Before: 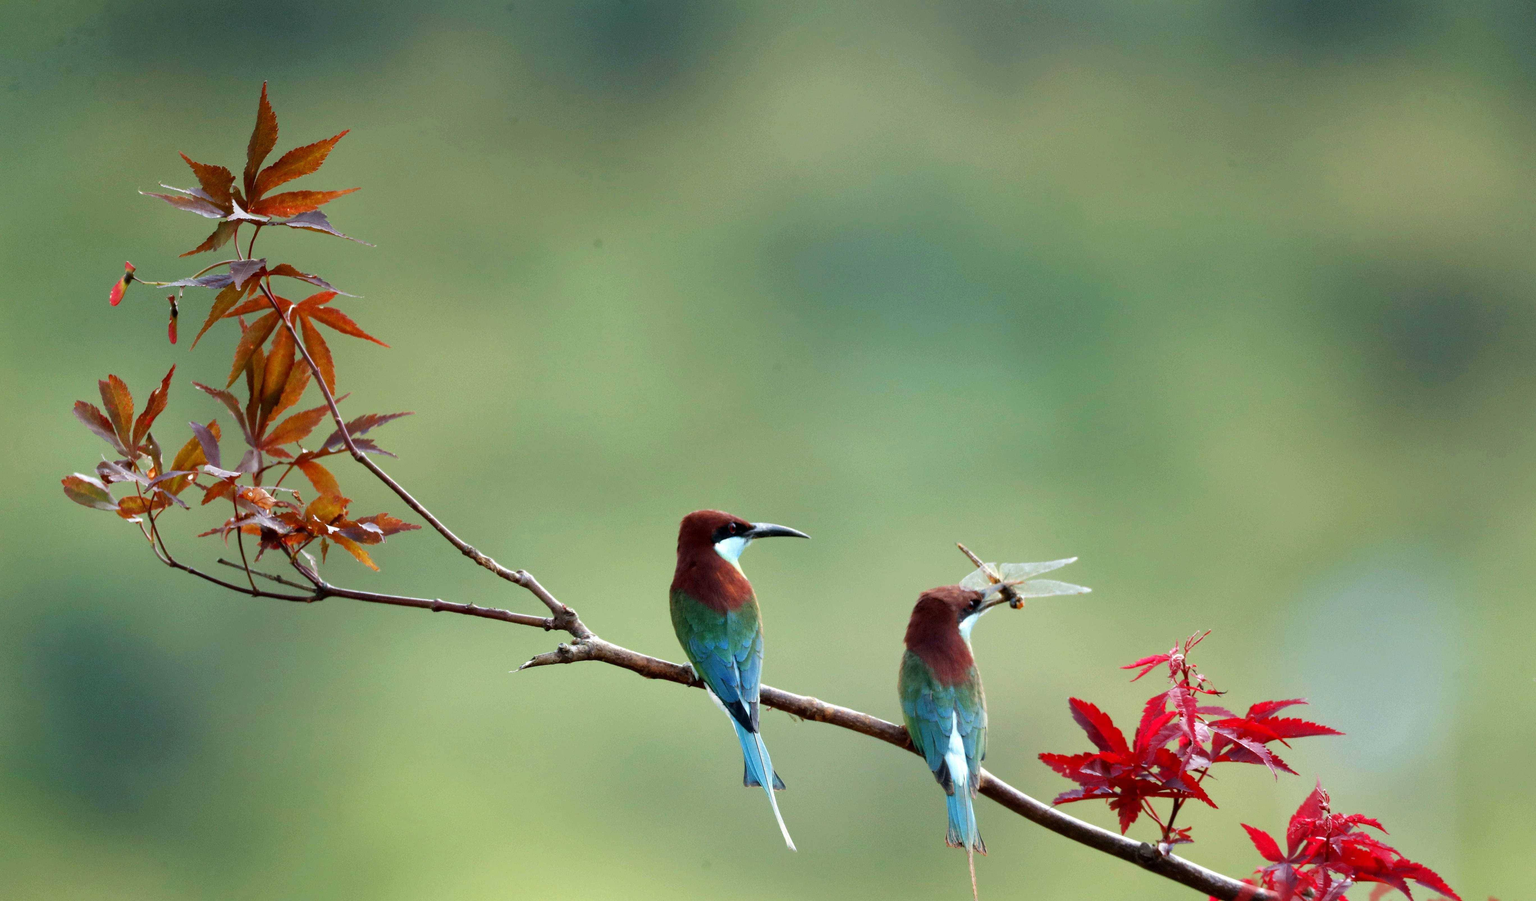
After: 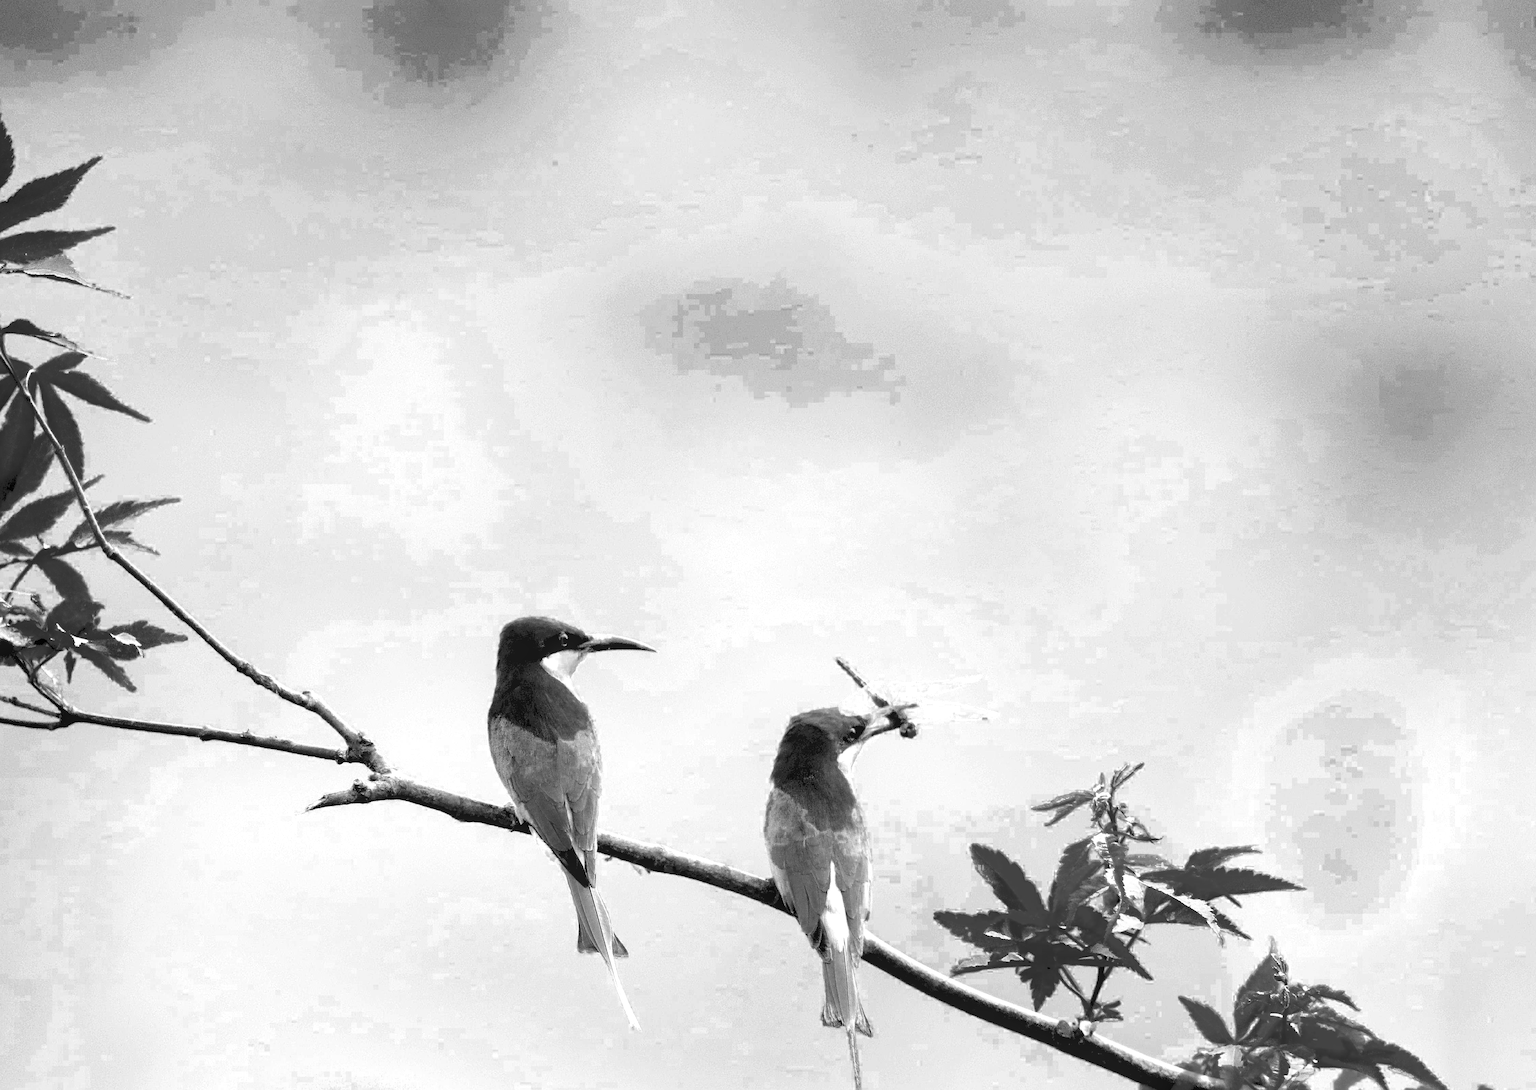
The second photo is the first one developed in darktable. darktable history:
velvia: strength 14.6%
local contrast: detail 114%
tone equalizer: edges refinement/feathering 500, mask exposure compensation -1.57 EV, preserve details no
crop: left 17.395%, bottom 0.047%
exposure: black level correction 0.01, exposure 0.007 EV, compensate highlight preservation false
color zones: curves: ch0 [(0.002, 0.429) (0.121, 0.212) (0.198, 0.113) (0.276, 0.344) (0.331, 0.541) (0.41, 0.56) (0.482, 0.289) (0.619, 0.227) (0.721, 0.18) (0.821, 0.435) (0.928, 0.555) (1, 0.587)]; ch1 [(0, 0) (0.143, 0) (0.286, 0) (0.429, 0) (0.571, 0) (0.714, 0) (0.857, 0)]
sharpen: radius 1.947
levels: levels [0.008, 0.318, 0.836]
